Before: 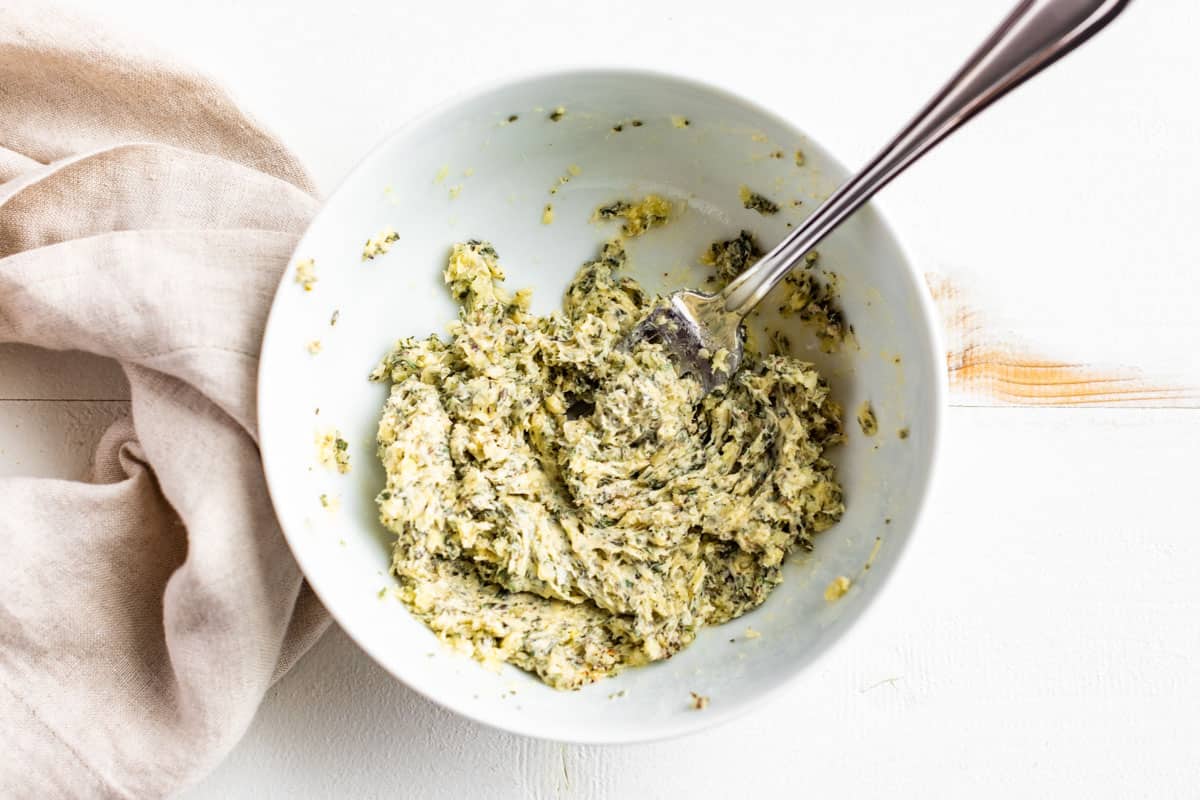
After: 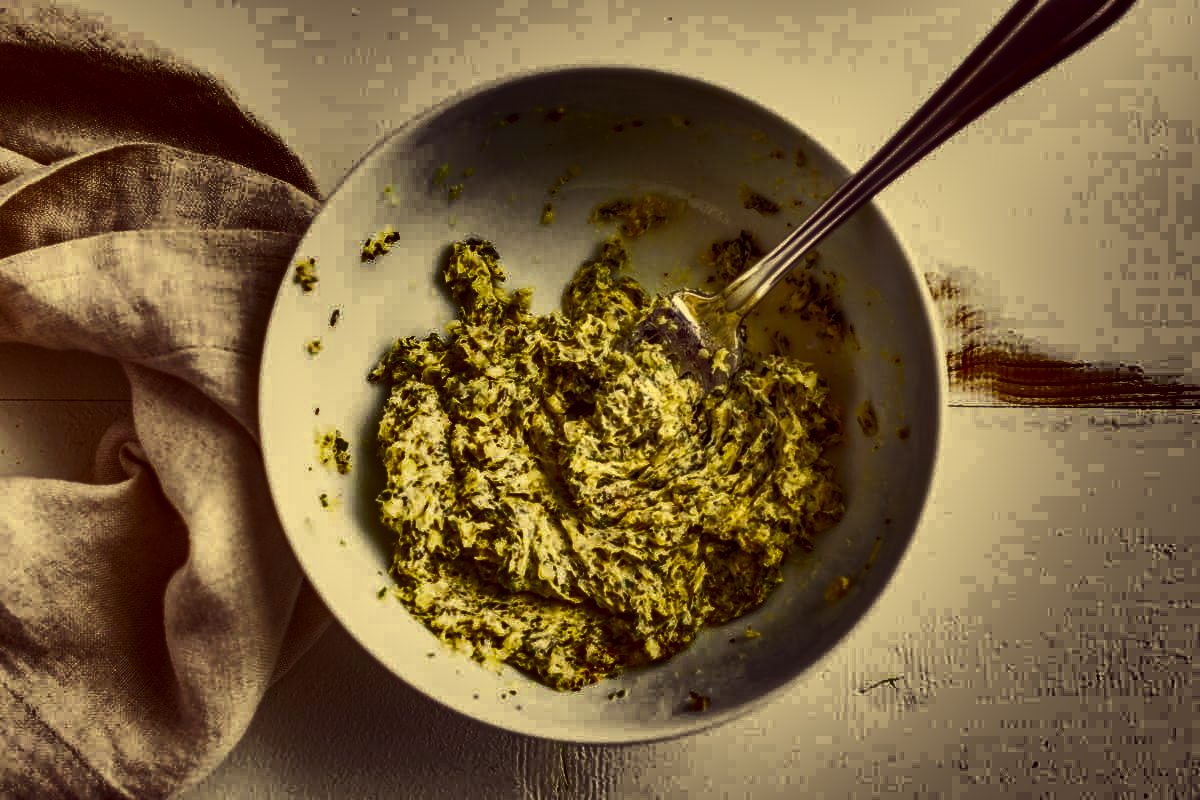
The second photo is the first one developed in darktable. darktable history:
shadows and highlights: radius 124.44, shadows 99.85, white point adjustment -3.04, highlights -99.9, soften with gaussian
color correction: highlights a* -0.605, highlights b* 39.74, shadows a* 9.77, shadows b* -0.608
local contrast: detail 130%
